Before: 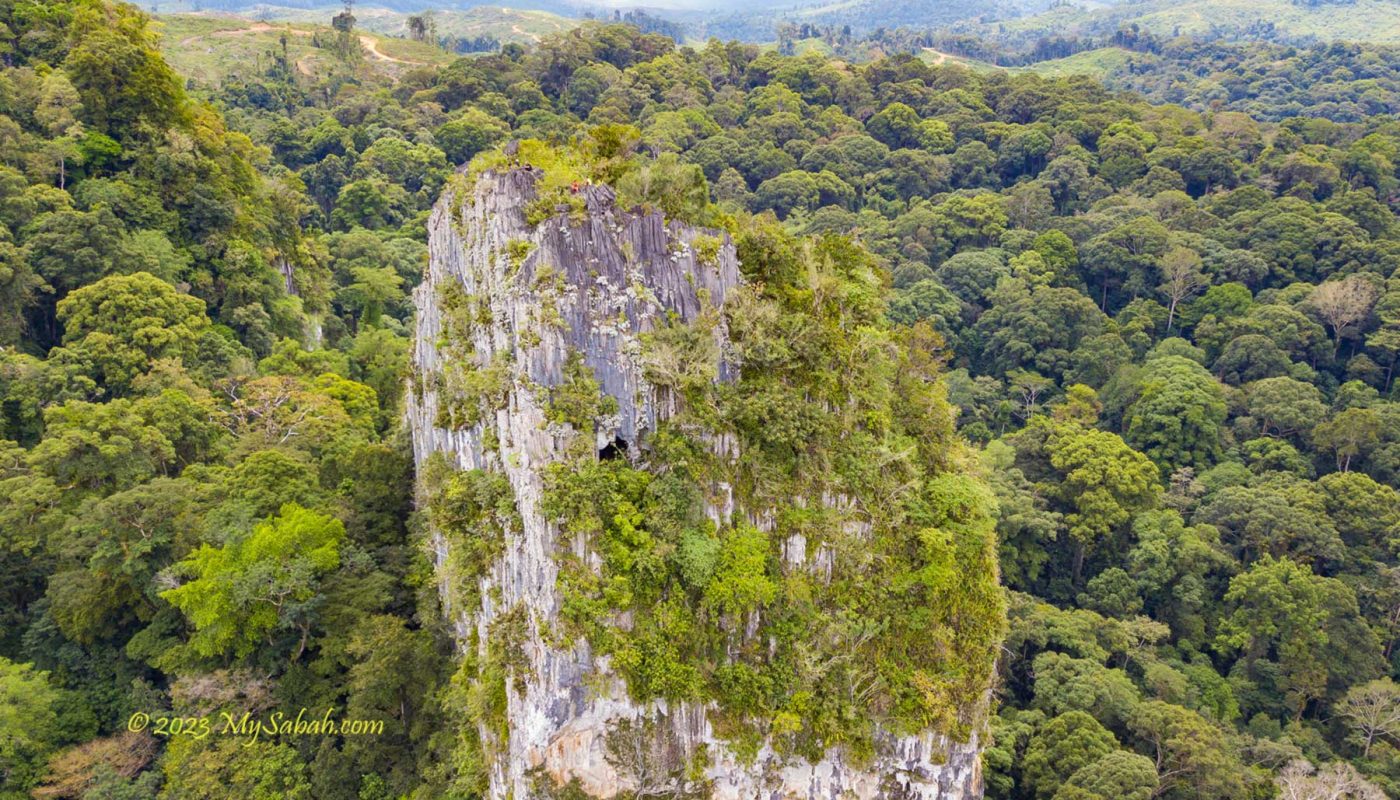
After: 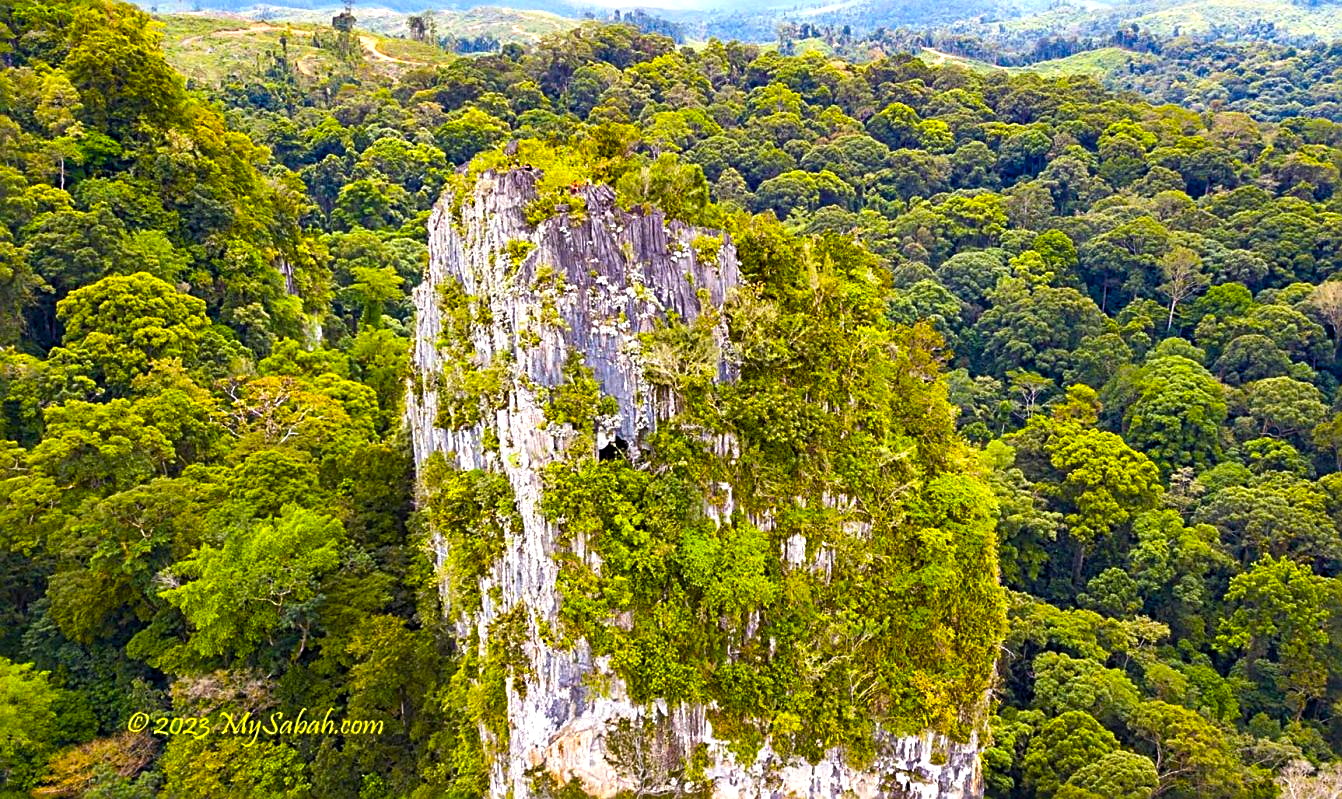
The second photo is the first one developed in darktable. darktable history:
sharpen: radius 2.676, amount 0.669
crop: right 4.126%, bottom 0.031%
color balance rgb: linear chroma grading › global chroma 9%, perceptual saturation grading › global saturation 36%, perceptual saturation grading › shadows 35%, perceptual brilliance grading › global brilliance 15%, perceptual brilliance grading › shadows -35%, global vibrance 15%
